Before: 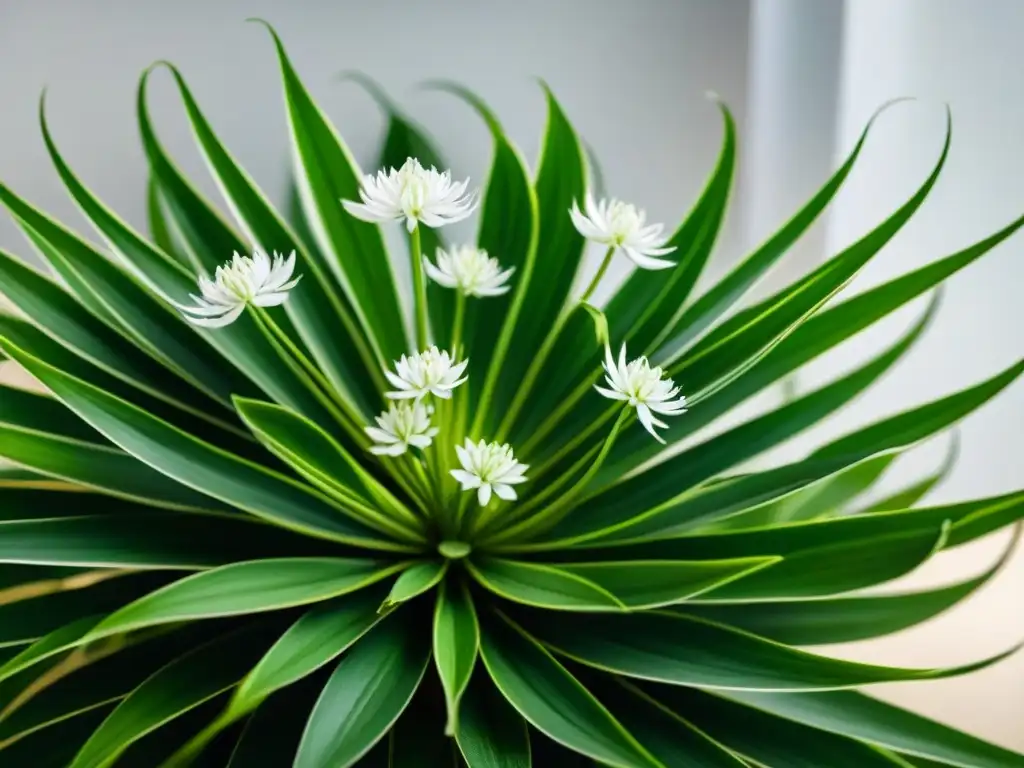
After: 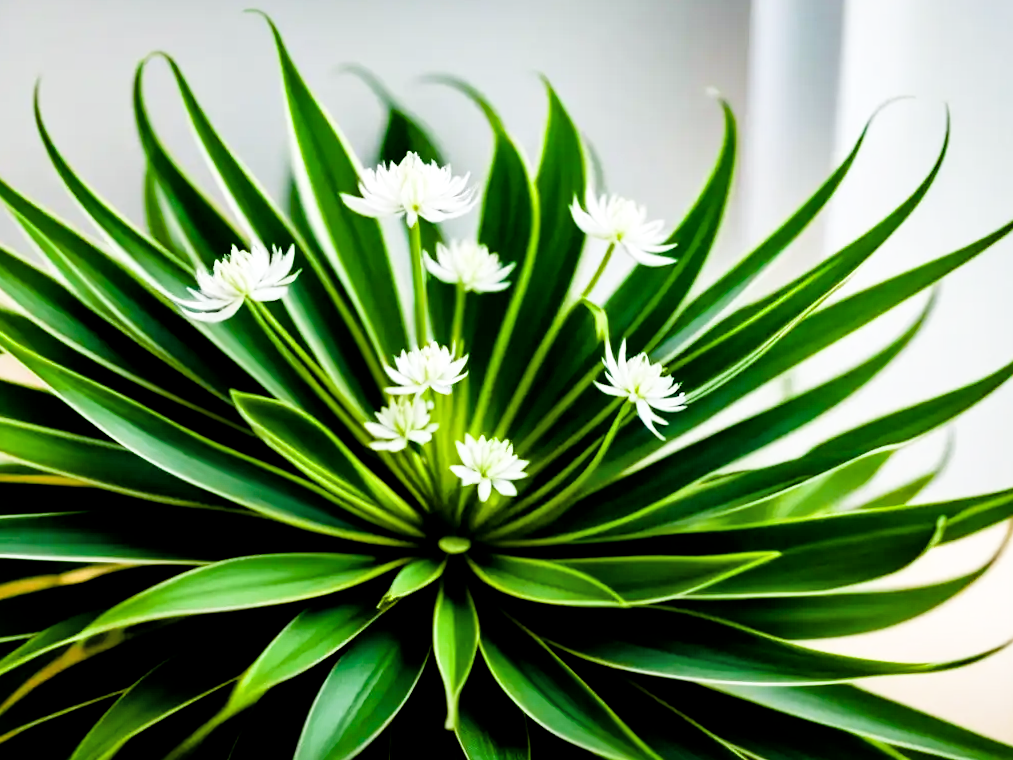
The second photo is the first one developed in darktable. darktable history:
color balance rgb: linear chroma grading › shadows -2.2%, linear chroma grading › highlights -15%, linear chroma grading › global chroma -10%, linear chroma grading › mid-tones -10%, perceptual saturation grading › global saturation 45%, perceptual saturation grading › highlights -50%, perceptual saturation grading › shadows 30%, perceptual brilliance grading › global brilliance 18%, global vibrance 45%
color balance: mode lift, gamma, gain (sRGB), lift [1, 0.99, 1.01, 0.992], gamma [1, 1.037, 0.974, 0.963]
filmic rgb: black relative exposure -5 EV, white relative exposure 3.5 EV, hardness 3.19, contrast 1.4, highlights saturation mix -50%
rotate and perspective: rotation 0.174°, lens shift (vertical) 0.013, lens shift (horizontal) 0.019, shear 0.001, automatic cropping original format, crop left 0.007, crop right 0.991, crop top 0.016, crop bottom 0.997
local contrast: mode bilateral grid, contrast 20, coarseness 50, detail 132%, midtone range 0.2
